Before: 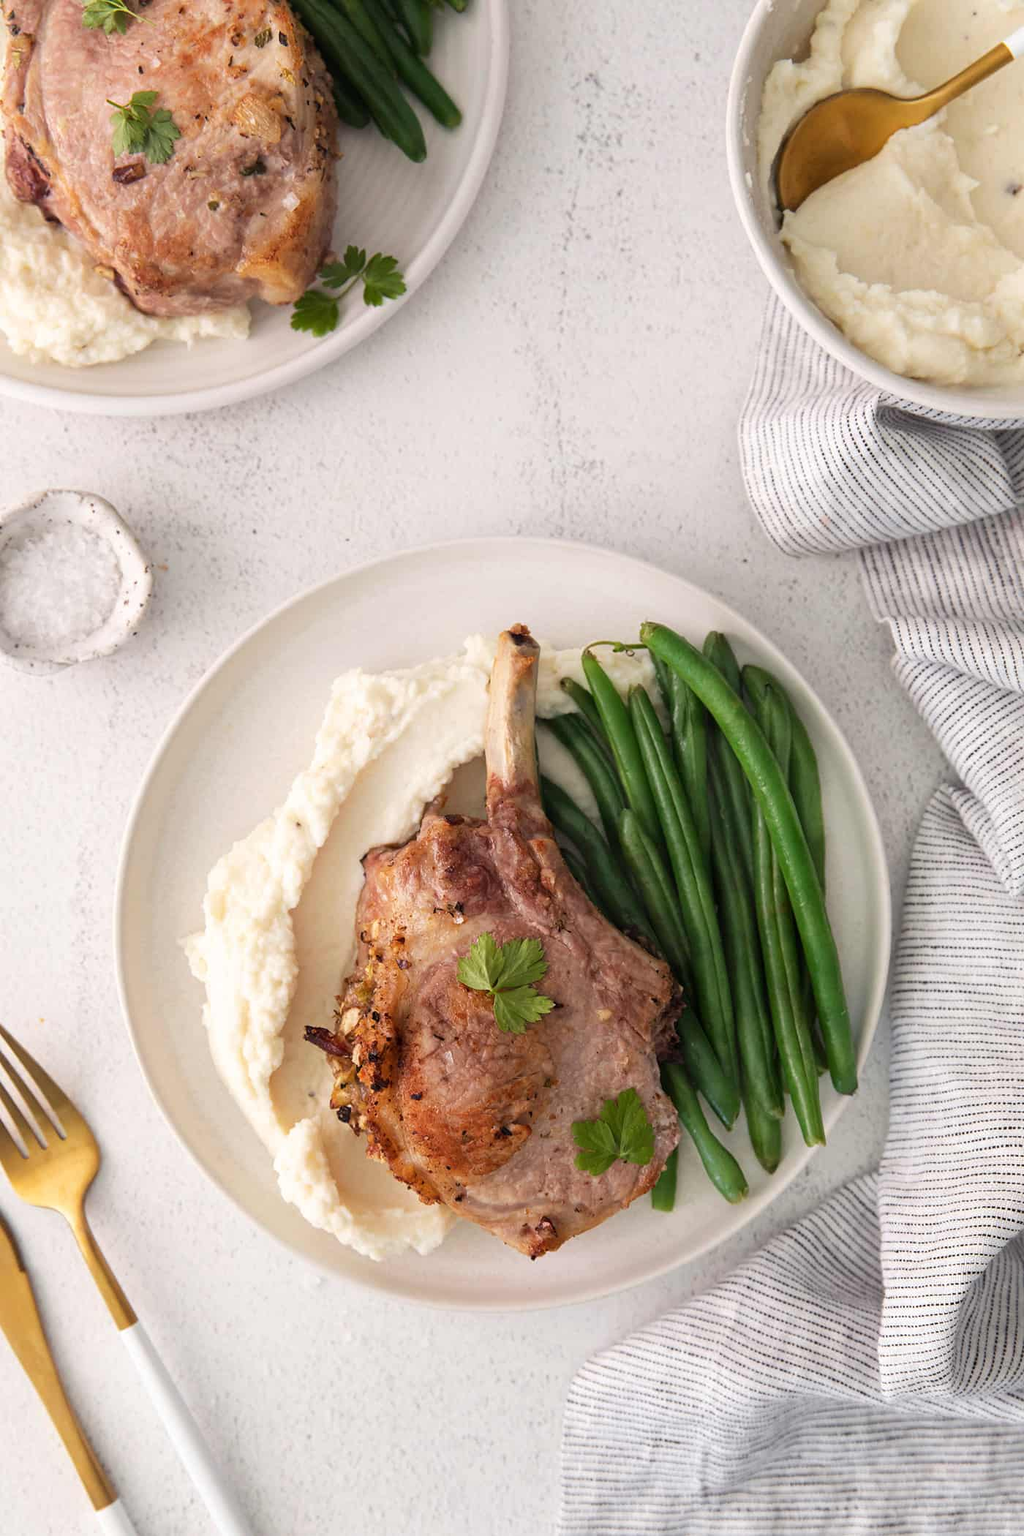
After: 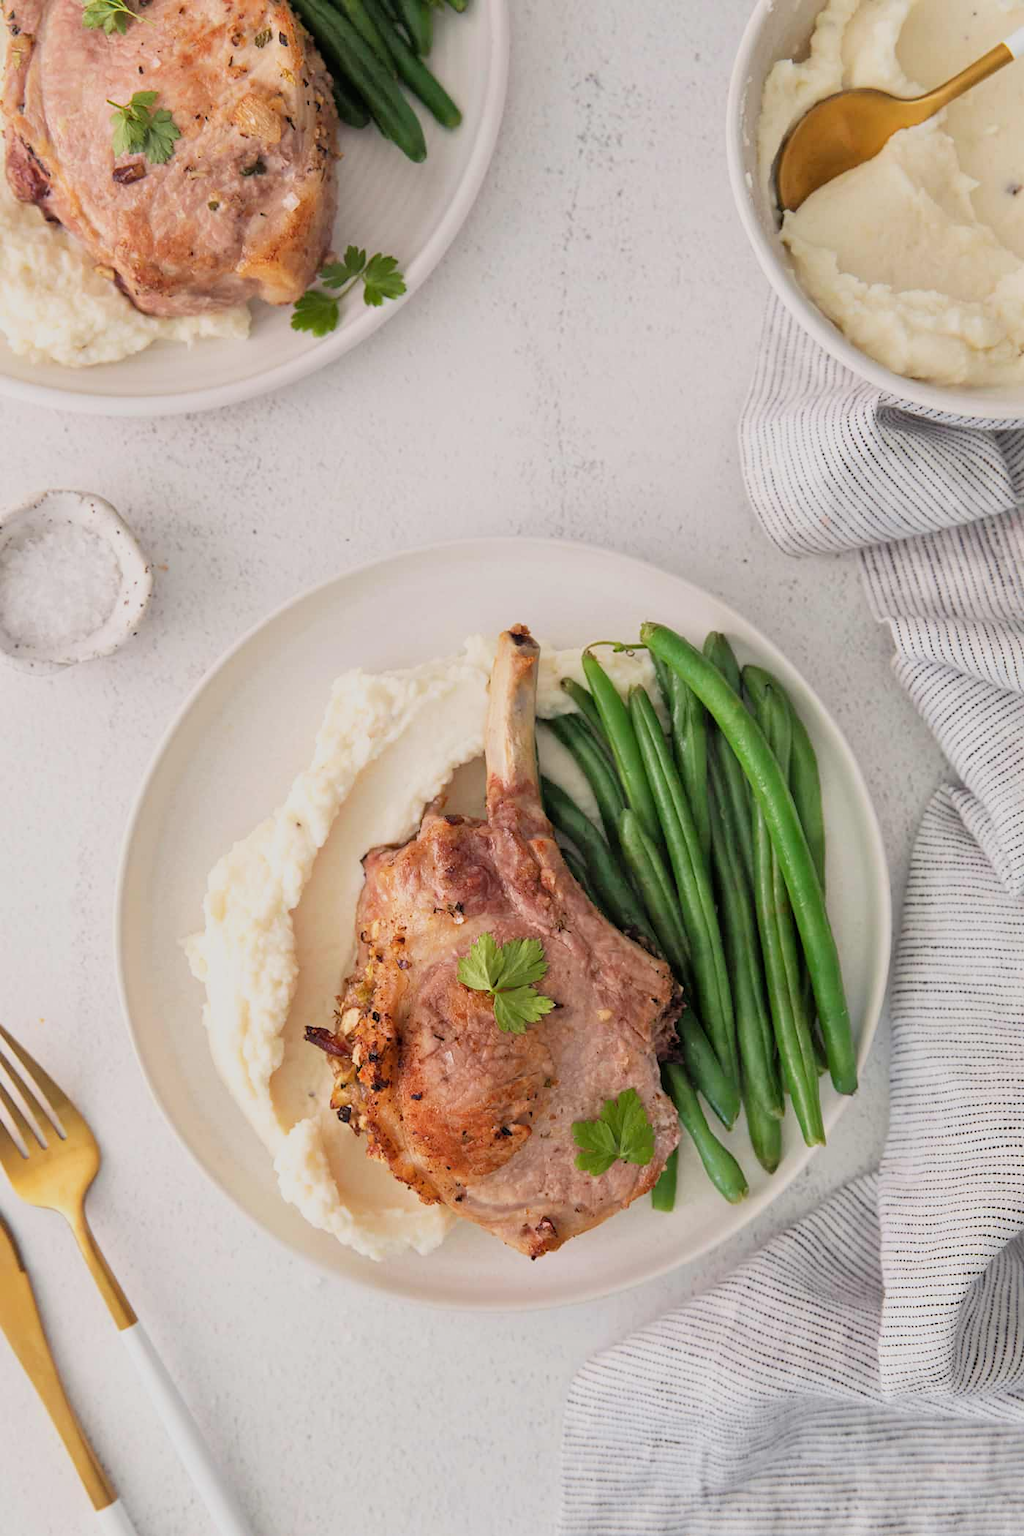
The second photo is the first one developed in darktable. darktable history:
tone equalizer: -8 EV 1.03 EV, -7 EV 1.03 EV, -6 EV 0.991 EV, -5 EV 1.01 EV, -4 EV 1.01 EV, -3 EV 0.747 EV, -2 EV 0.491 EV, -1 EV 0.24 EV
filmic rgb: black relative exposure -7.98 EV, white relative exposure 3.84 EV, hardness 4.3, color science v6 (2022)
